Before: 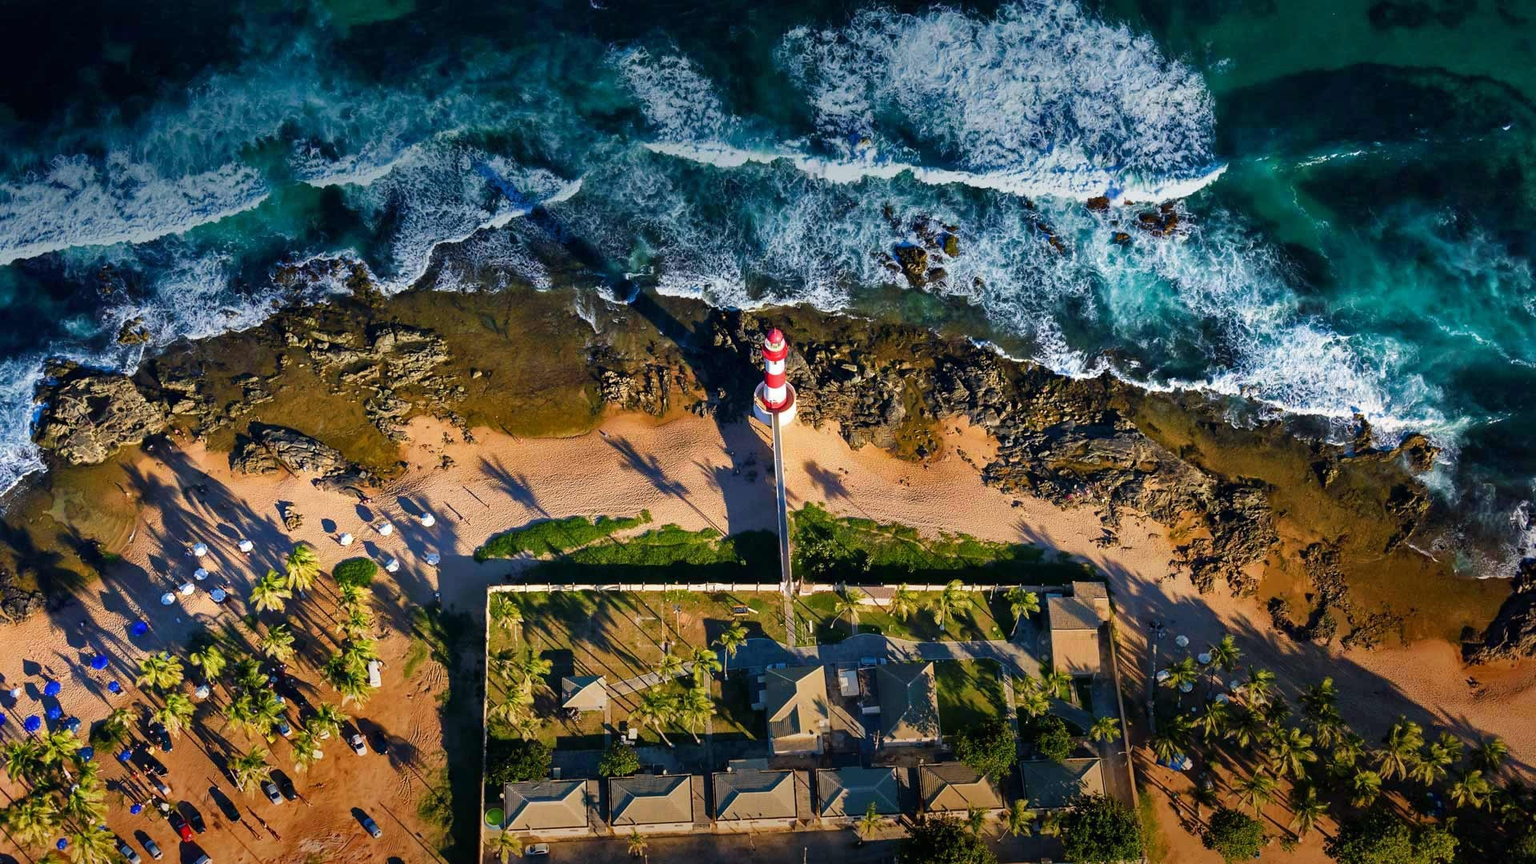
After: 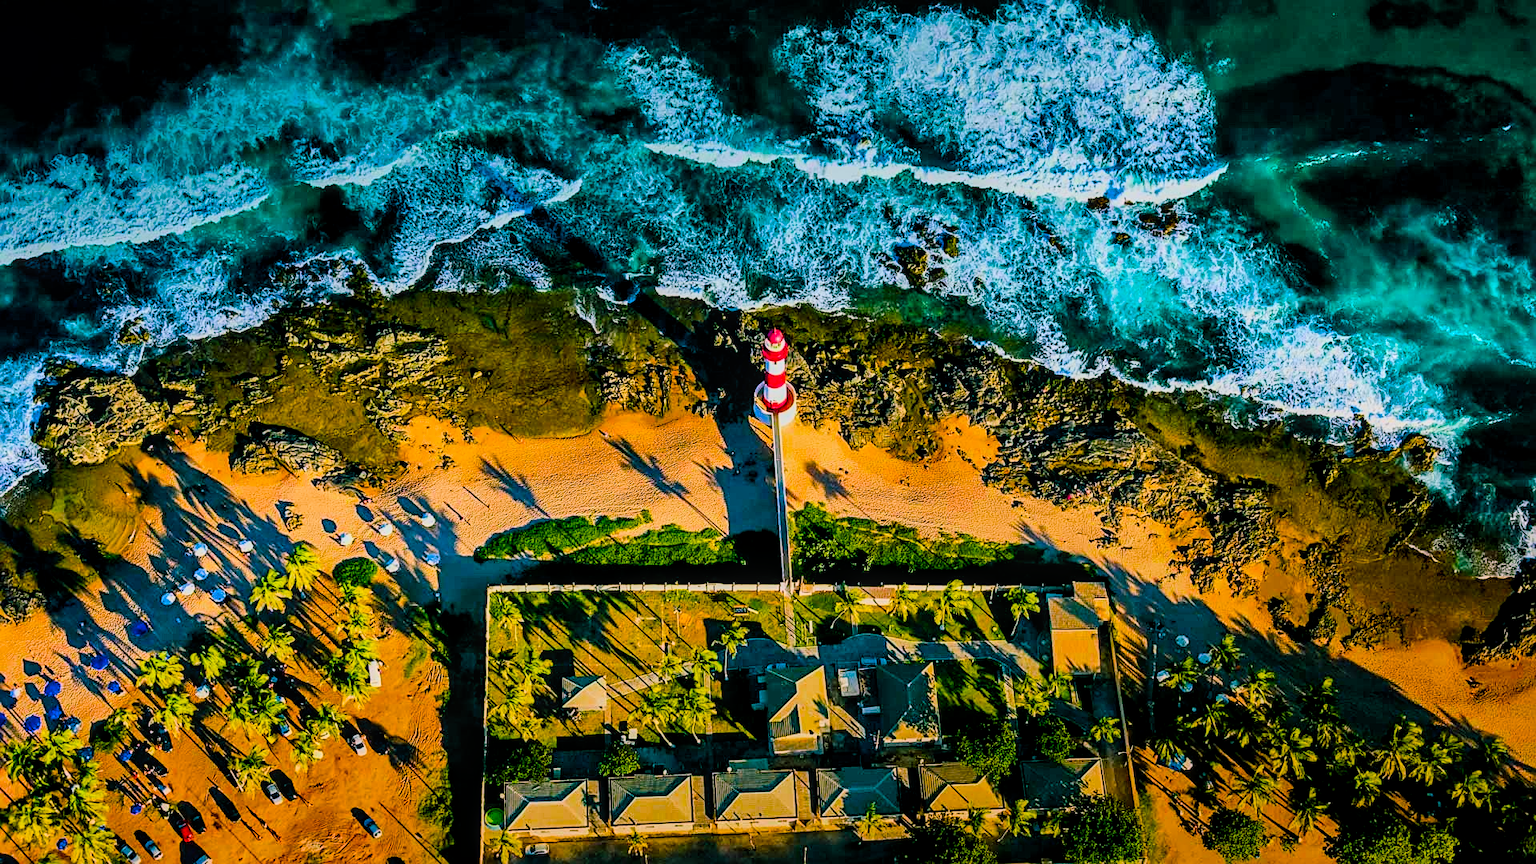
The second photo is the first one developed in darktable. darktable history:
contrast brightness saturation: contrast 0.227, brightness 0.115, saturation 0.285
local contrast: on, module defaults
color balance rgb: shadows lift › chroma 11.631%, shadows lift › hue 131.55°, linear chroma grading › global chroma 8.817%, perceptual saturation grading › global saturation 36.283%, perceptual saturation grading › shadows 35.423%, perceptual brilliance grading › global brilliance 2.749%, perceptual brilliance grading › highlights -2.701%, perceptual brilliance grading › shadows 3.123%
sharpen: on, module defaults
filmic rgb: black relative exposure -6.08 EV, white relative exposure 6.97 EV, hardness 2.27, color science v6 (2022)
